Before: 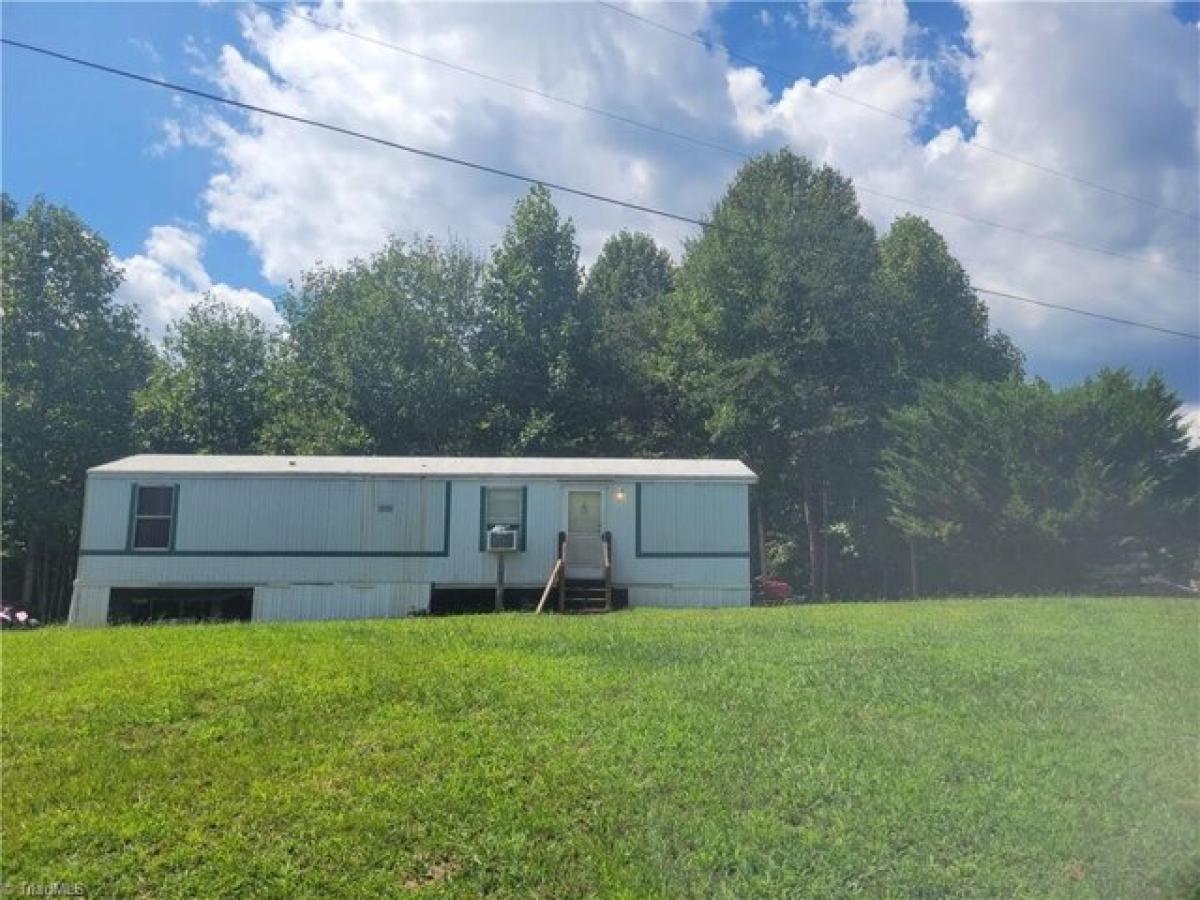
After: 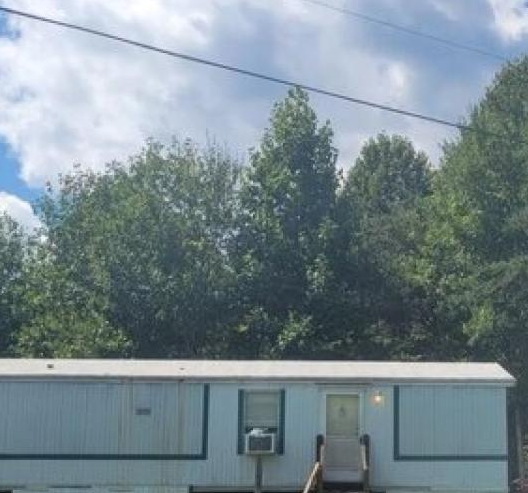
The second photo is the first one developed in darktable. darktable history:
local contrast: highlights 61%, shadows 106%, detail 107%, midtone range 0.529
crop: left 20.248%, top 10.86%, right 35.675%, bottom 34.321%
